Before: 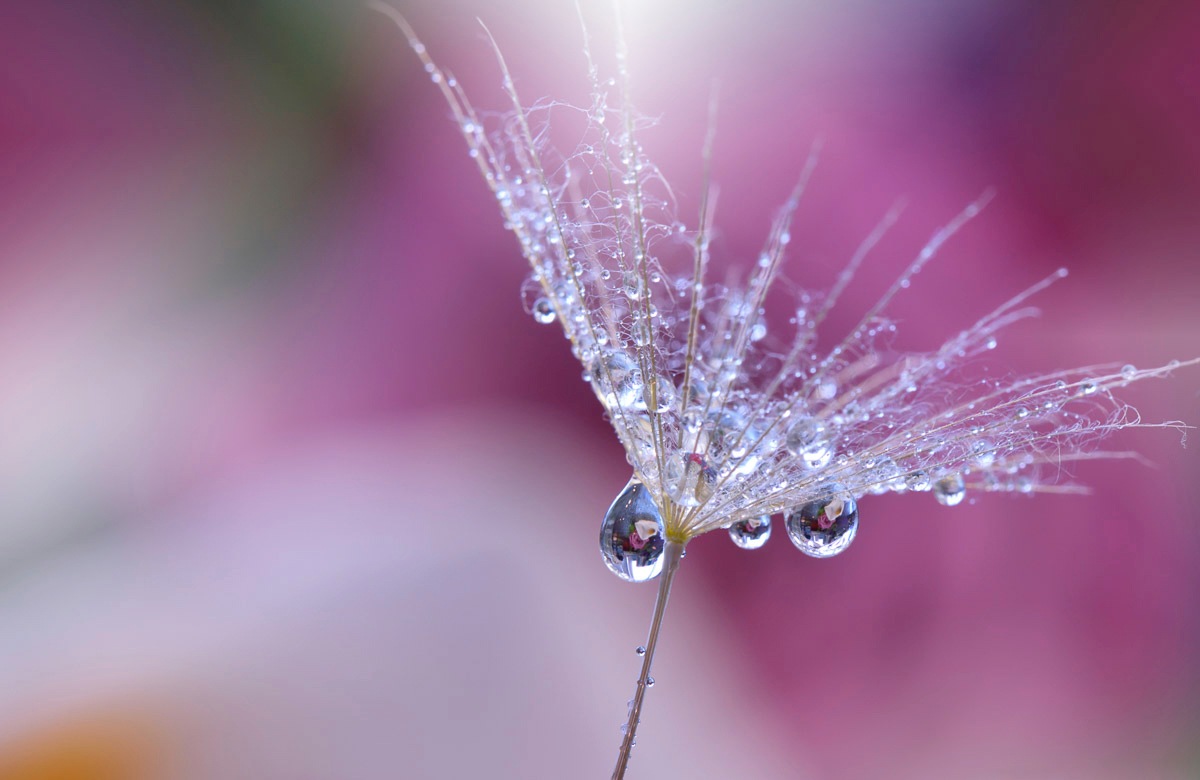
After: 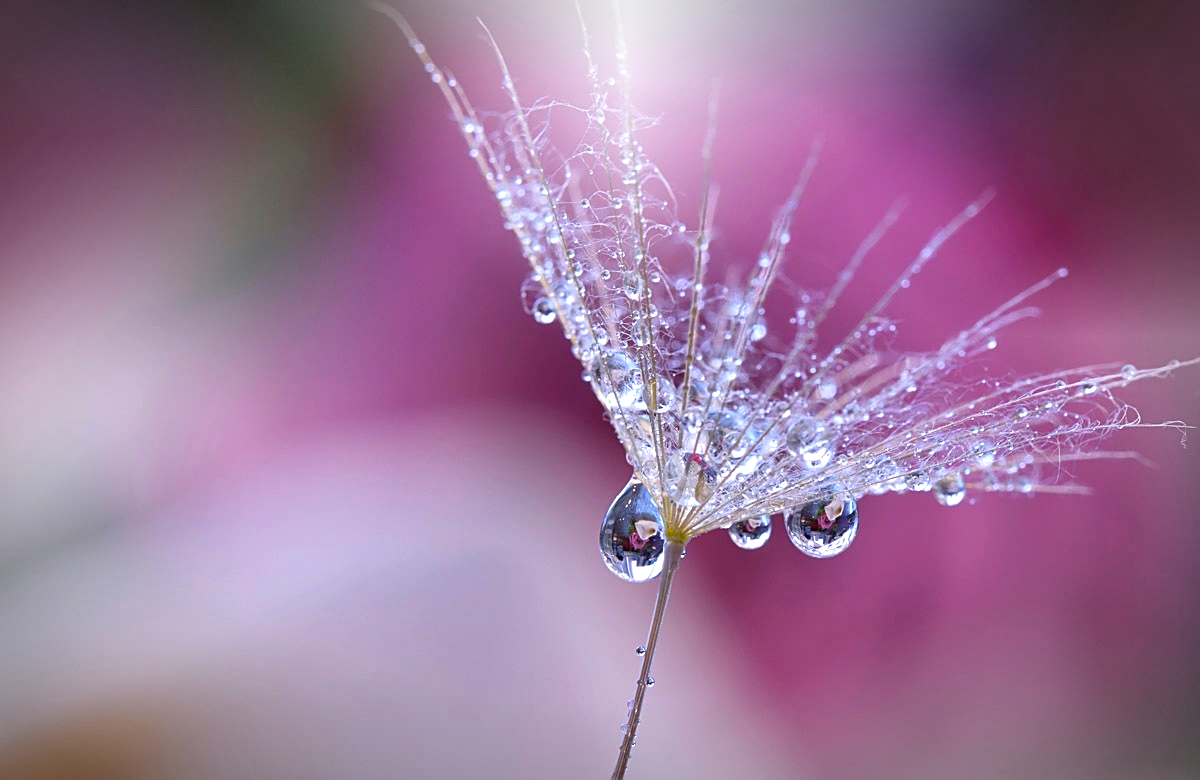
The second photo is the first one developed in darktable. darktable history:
color balance: contrast 8.5%, output saturation 105%
vignetting: automatic ratio true
sharpen: on, module defaults
